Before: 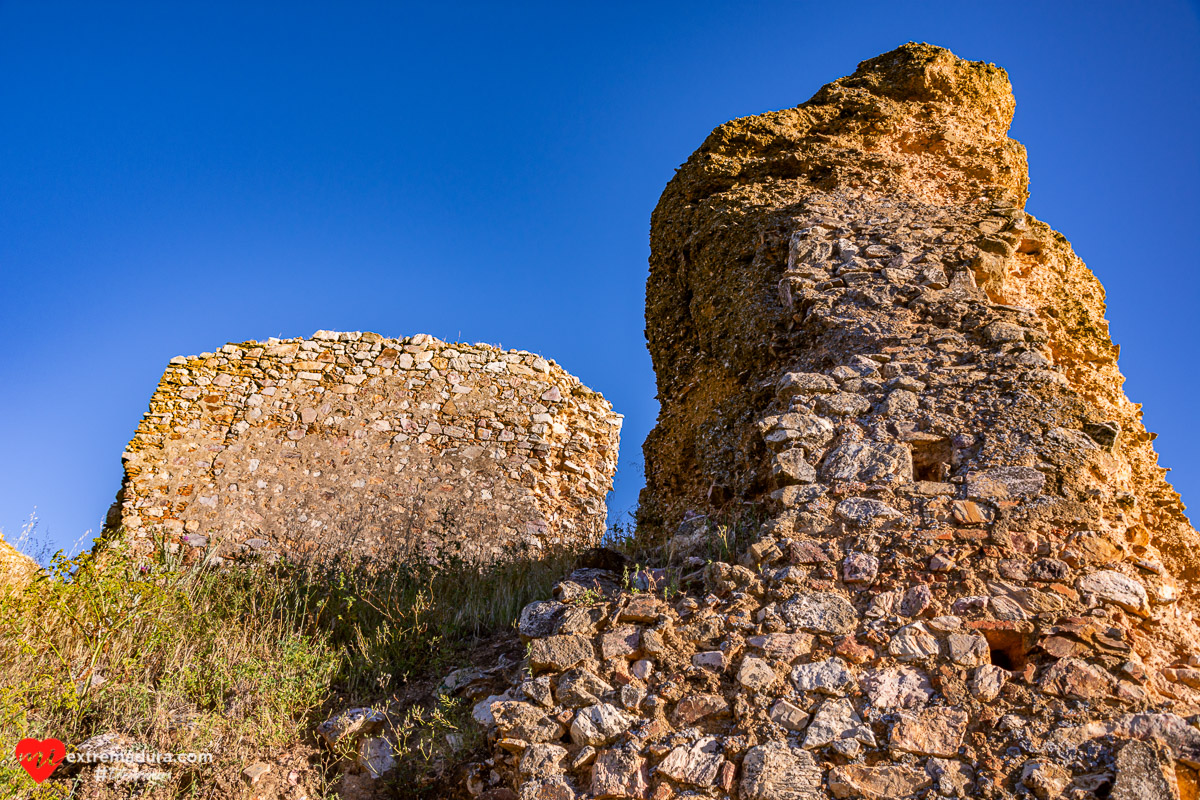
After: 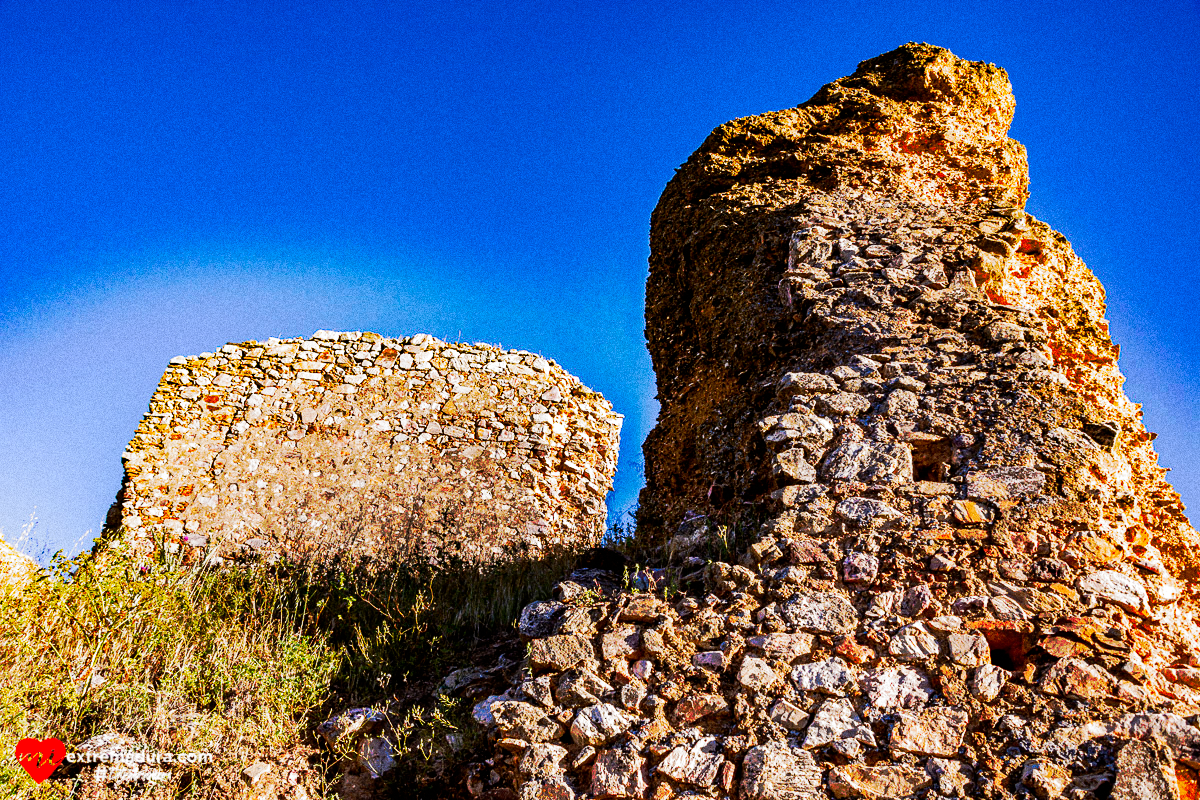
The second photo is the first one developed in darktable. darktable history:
filmic rgb: black relative exposure -8.2 EV, white relative exposure 2.2 EV, threshold 3 EV, hardness 7.11, latitude 75%, contrast 1.325, highlights saturation mix -2%, shadows ↔ highlights balance 30%, preserve chrominance no, color science v5 (2021), contrast in shadows safe, contrast in highlights safe, enable highlight reconstruction true
tone curve: curves: ch0 [(0, 0) (0.003, 0.003) (0.011, 0.01) (0.025, 0.023) (0.044, 0.042) (0.069, 0.065) (0.1, 0.094) (0.136, 0.127) (0.177, 0.166) (0.224, 0.211) (0.277, 0.26) (0.335, 0.315) (0.399, 0.375) (0.468, 0.44) (0.543, 0.658) (0.623, 0.718) (0.709, 0.782) (0.801, 0.851) (0.898, 0.923) (1, 1)], preserve colors none
grain: coarseness 0.09 ISO, strength 40%
